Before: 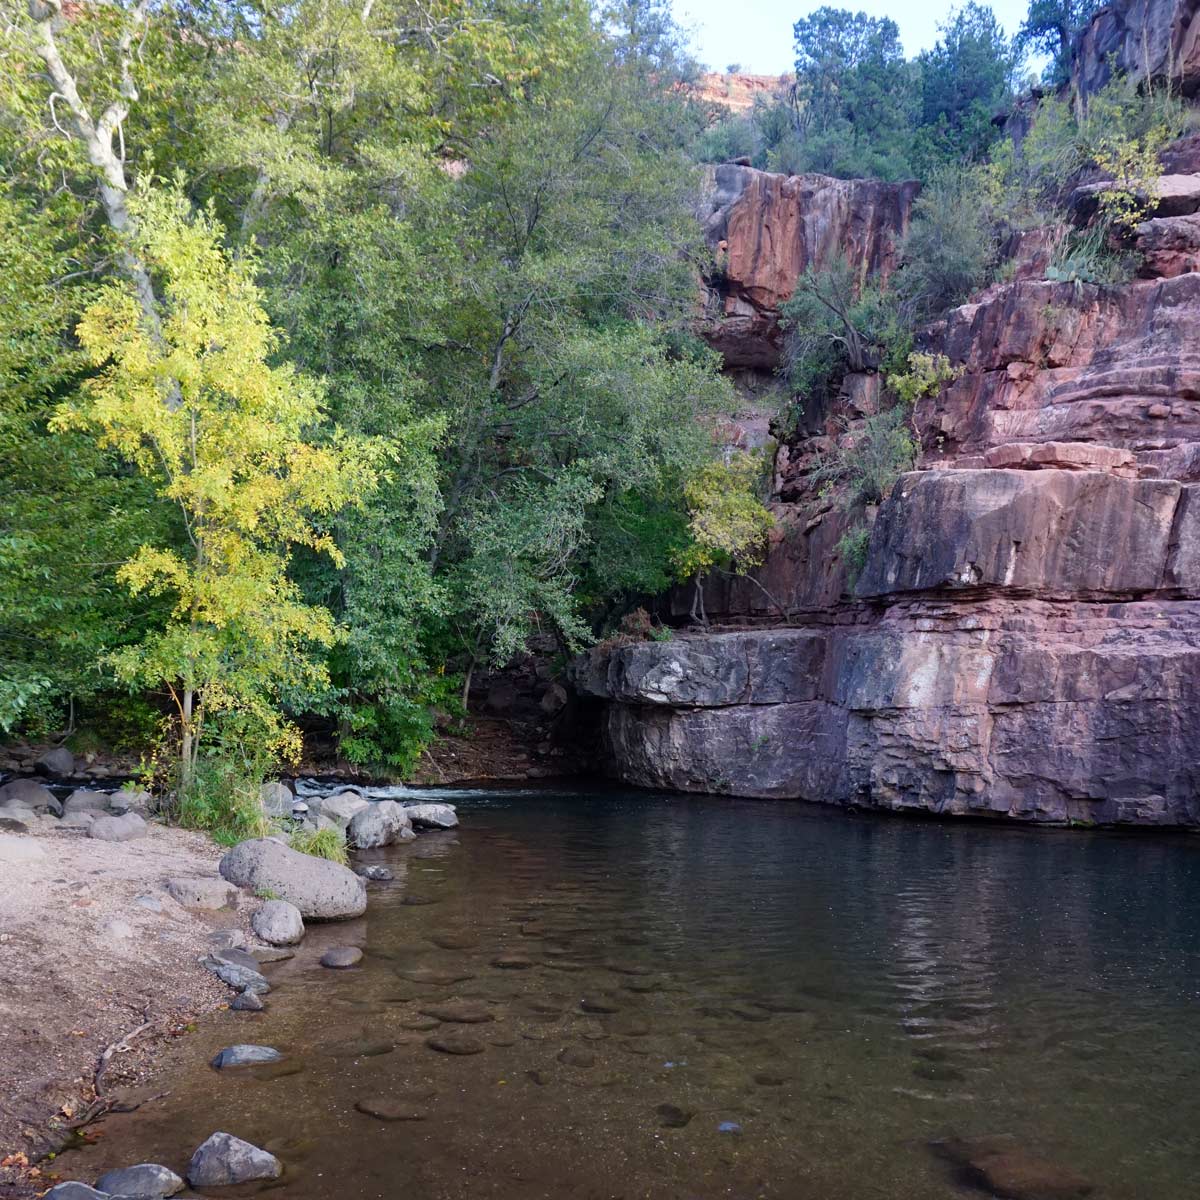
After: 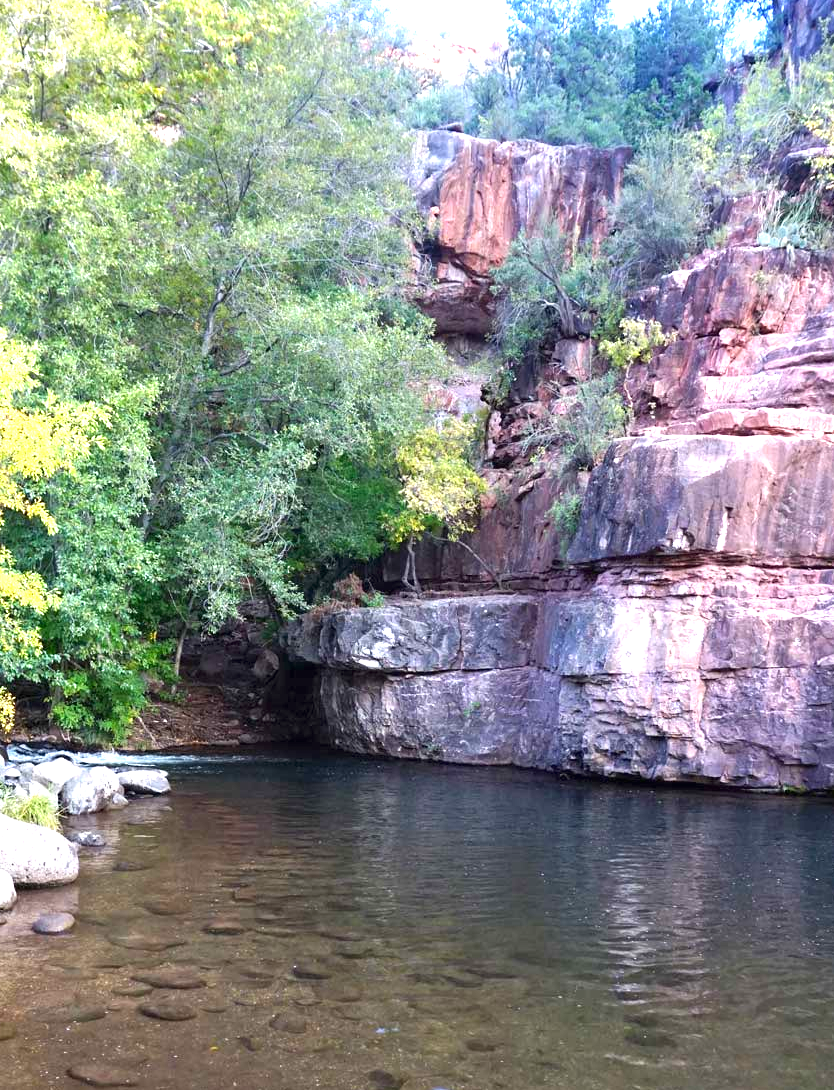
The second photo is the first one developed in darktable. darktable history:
exposure: black level correction 0, exposure 1.45 EV, compensate exposure bias true, compensate highlight preservation false
crop and rotate: left 24.034%, top 2.838%, right 6.406%, bottom 6.299%
